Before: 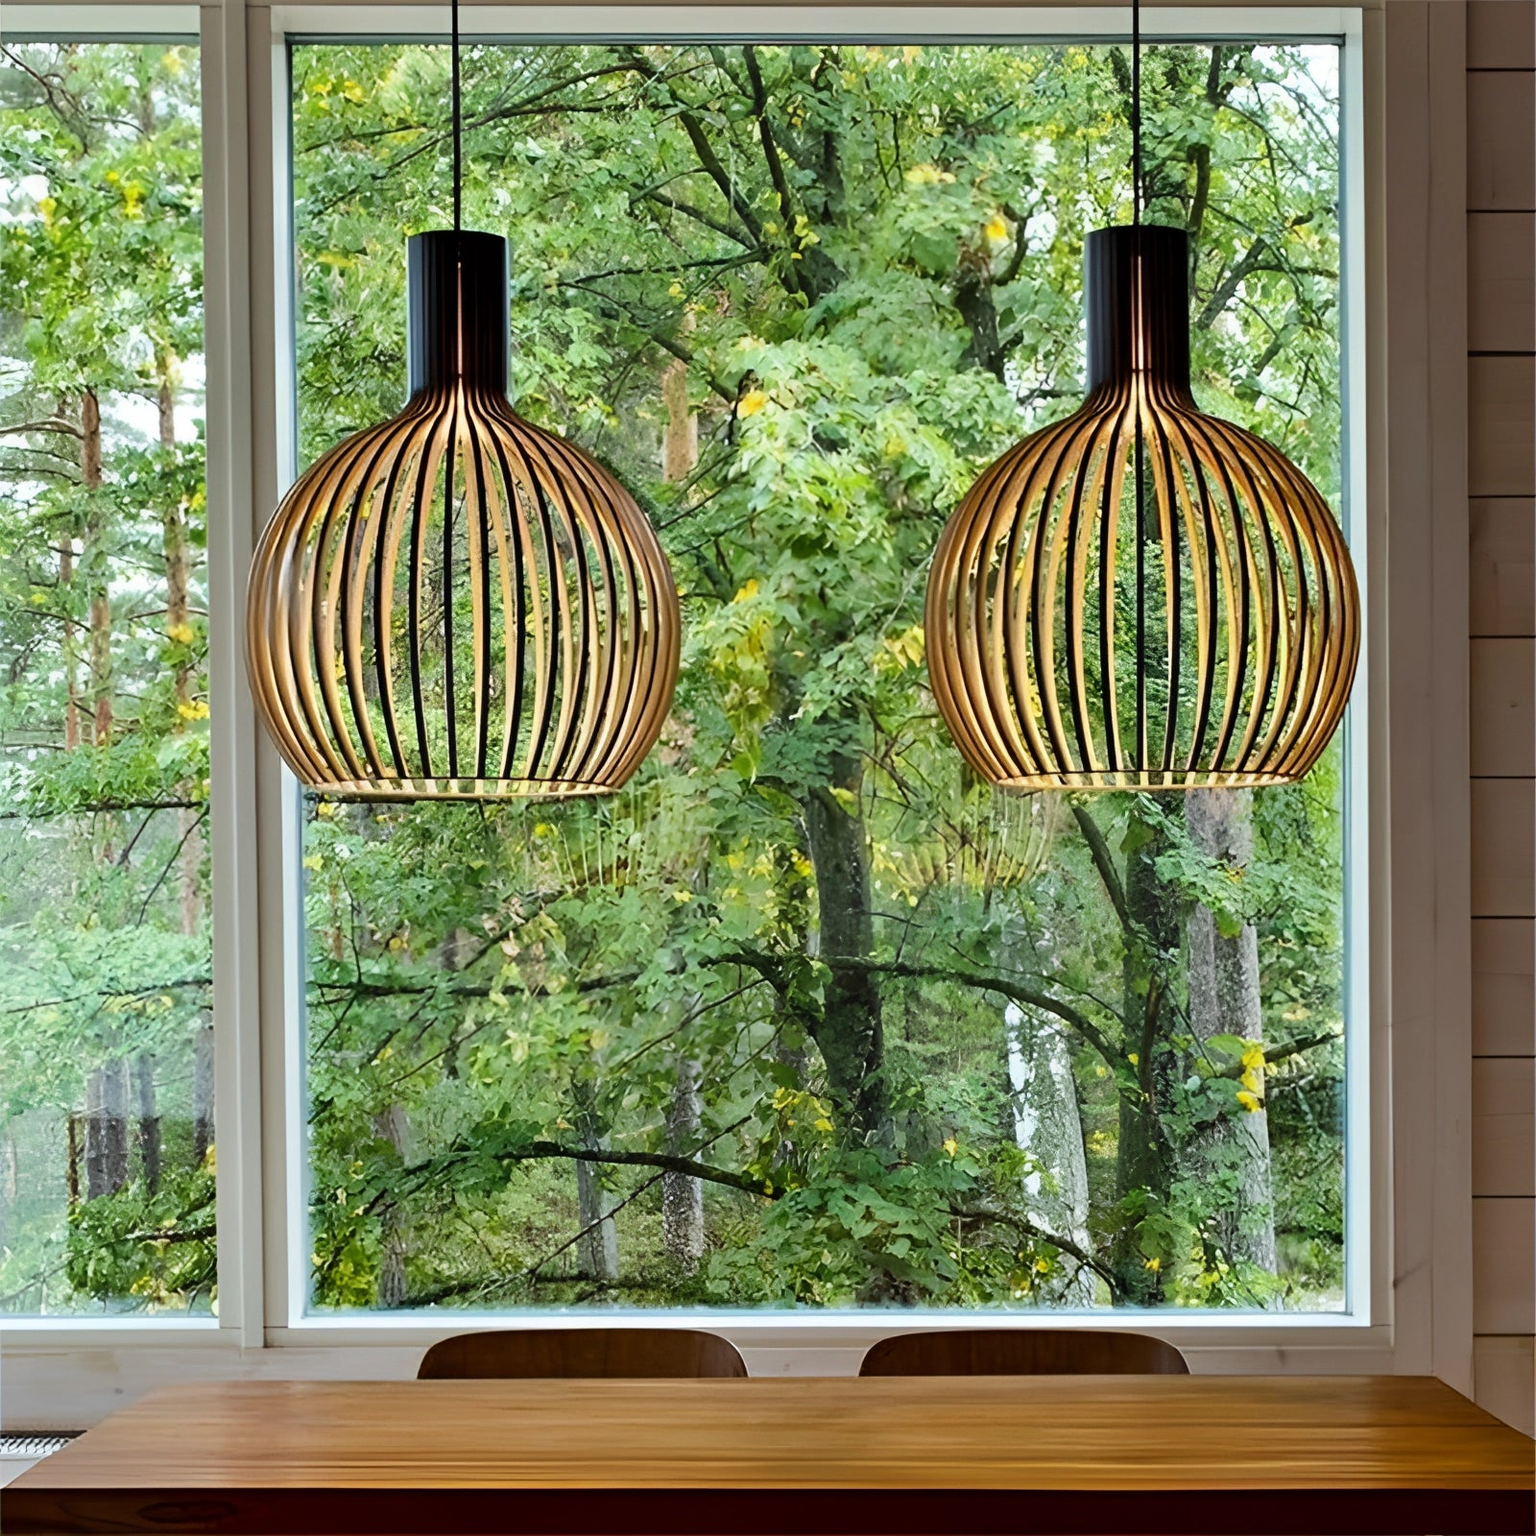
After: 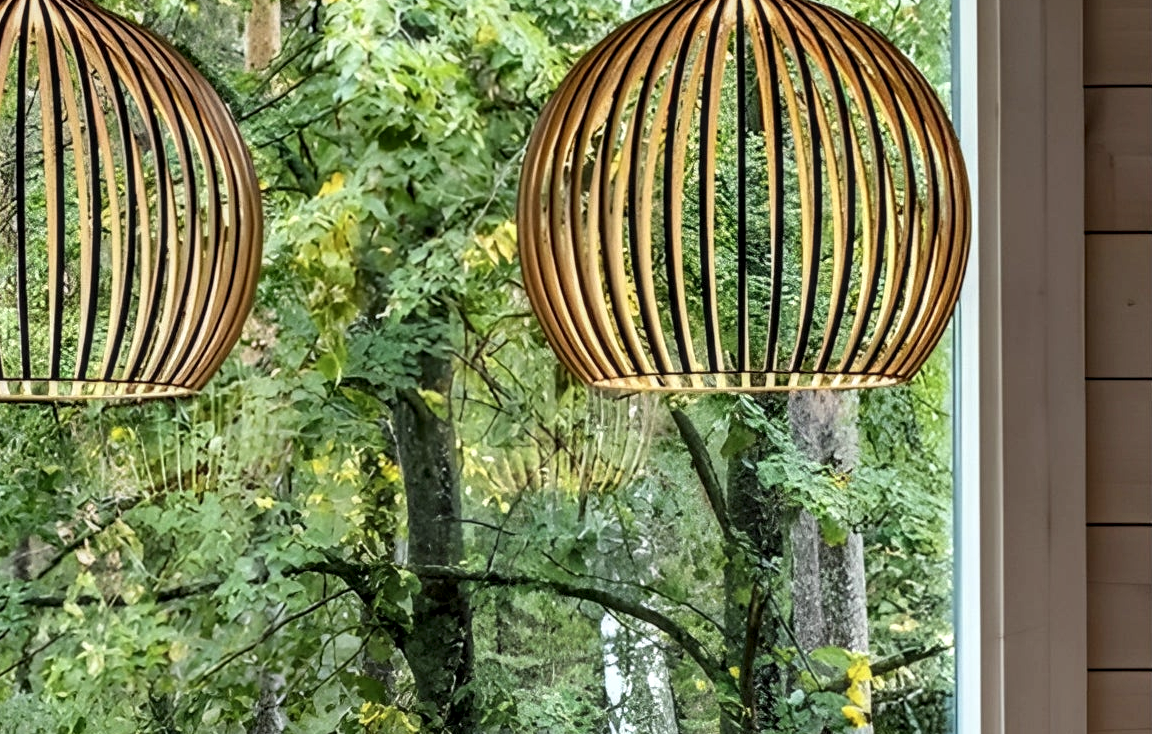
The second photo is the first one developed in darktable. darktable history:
crop and rotate: left 27.938%, top 27.046%, bottom 27.046%
contrast brightness saturation: contrast -0.1, saturation -0.1
local contrast: detail 160%
